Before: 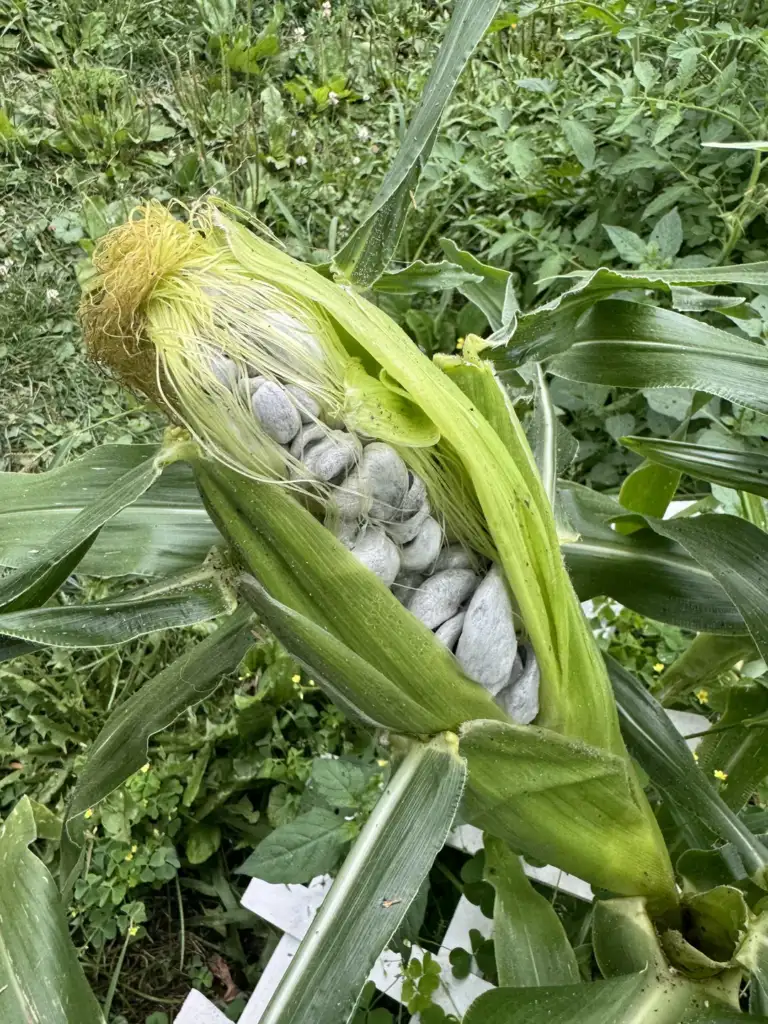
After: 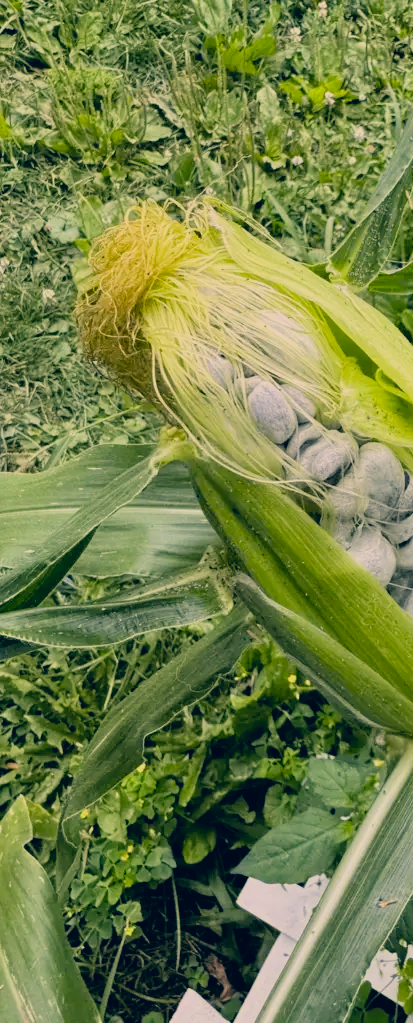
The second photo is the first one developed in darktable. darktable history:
crop: left 0.587%, right 45.588%, bottom 0.086%
filmic rgb: black relative exposure -7.75 EV, white relative exposure 4.4 EV, threshold 3 EV, hardness 3.76, latitude 38.11%, contrast 0.966, highlights saturation mix 10%, shadows ↔ highlights balance 4.59%, color science v4 (2020), enable highlight reconstruction true
color correction: highlights a* 10.32, highlights b* 14.66, shadows a* -9.59, shadows b* -15.02
